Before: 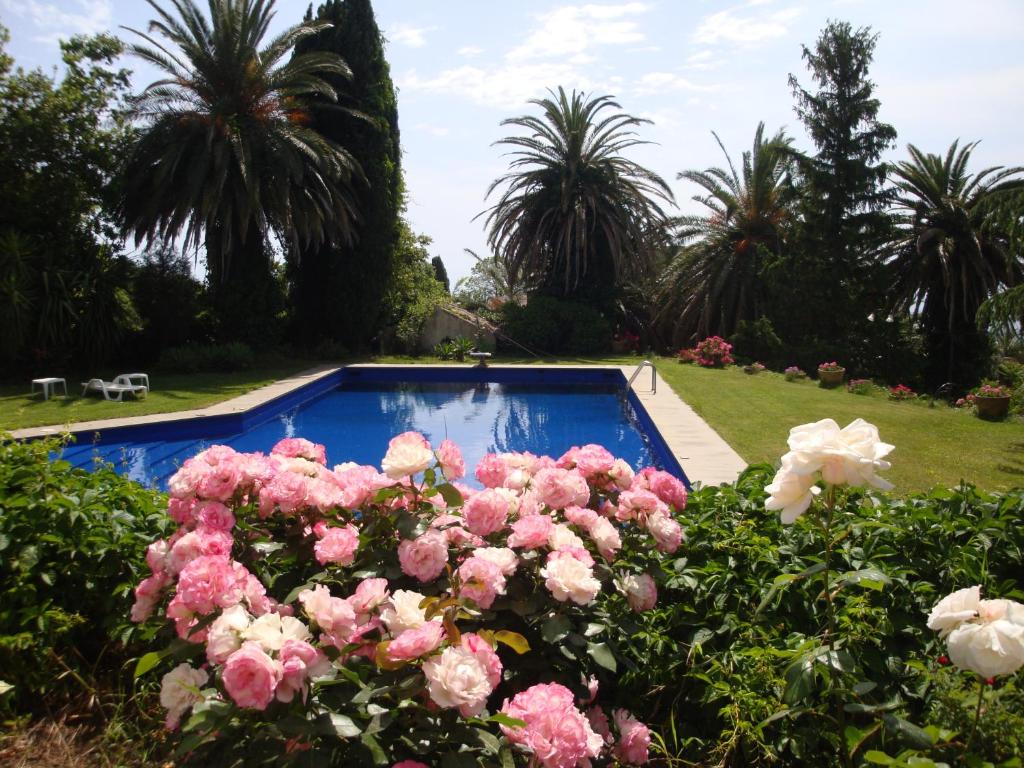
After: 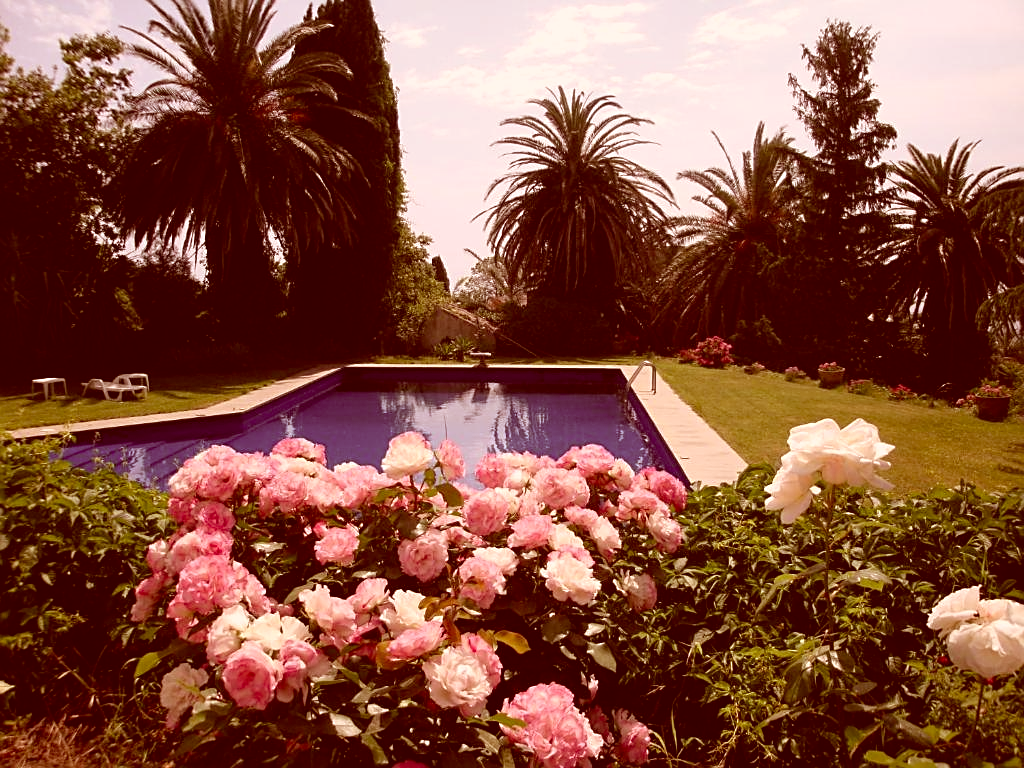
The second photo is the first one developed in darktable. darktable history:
color correction: highlights a* 9.03, highlights b* 8.71, shadows a* 40, shadows b* 40, saturation 0.8
sharpen: on, module defaults
exposure: exposure -0.05 EV
